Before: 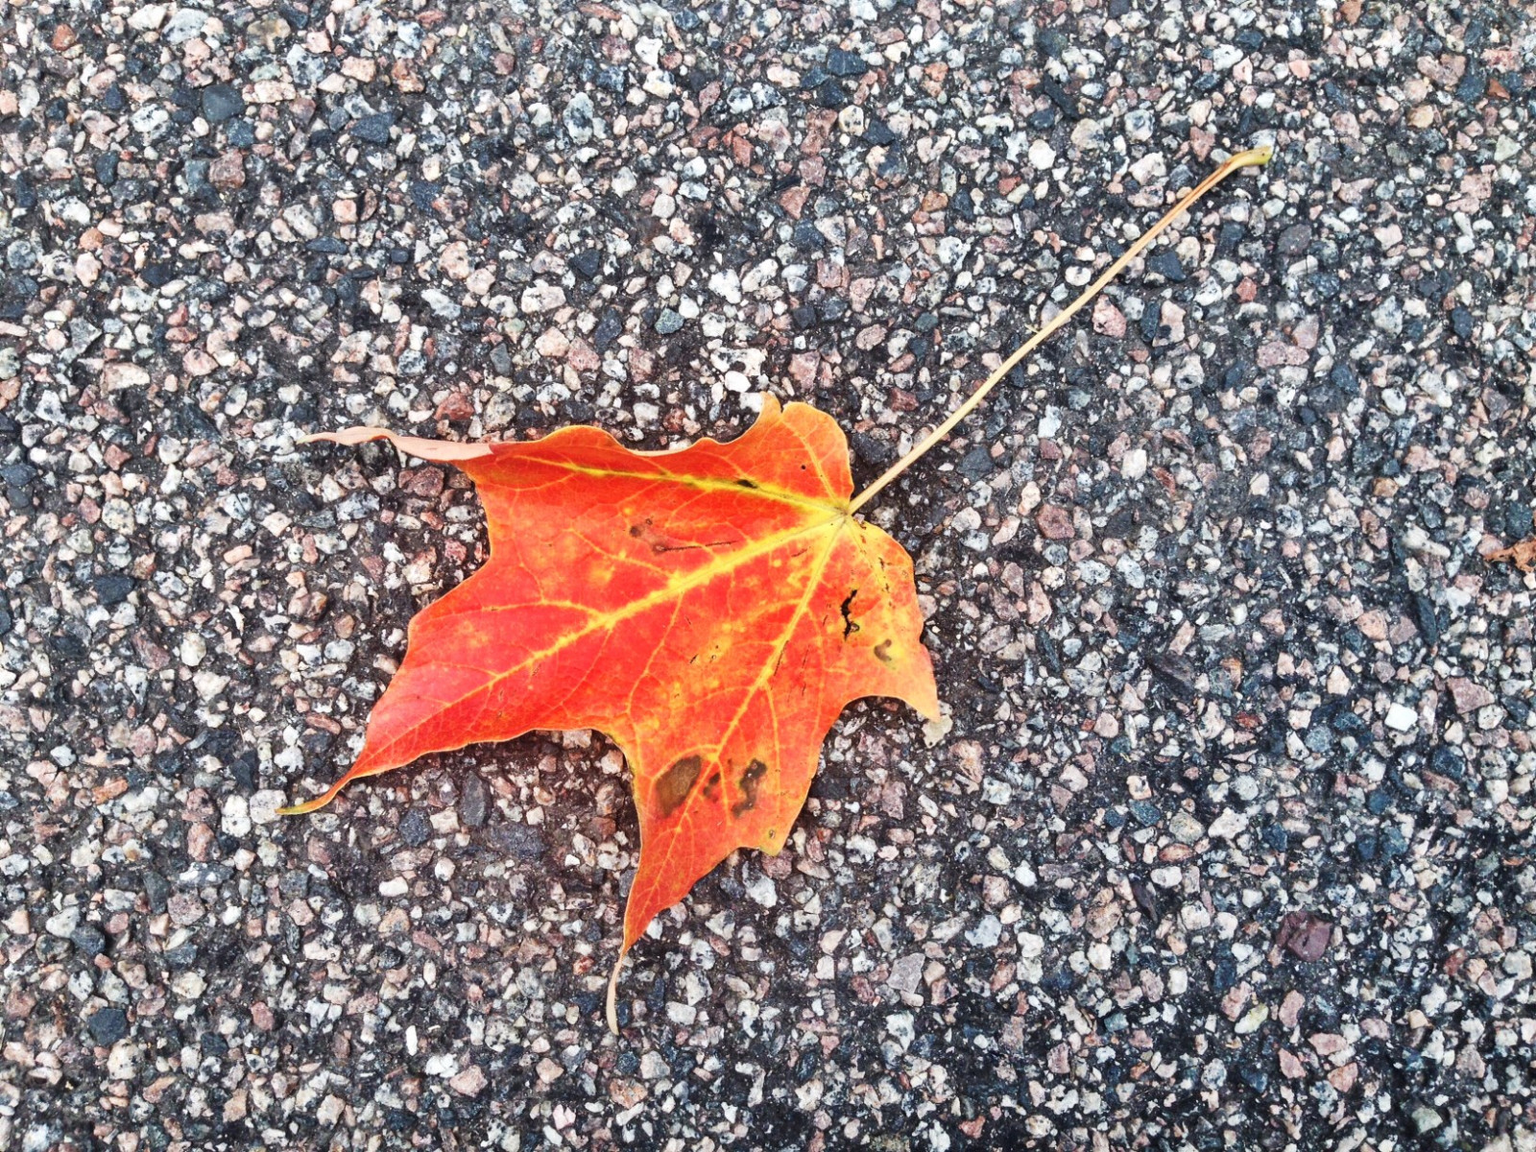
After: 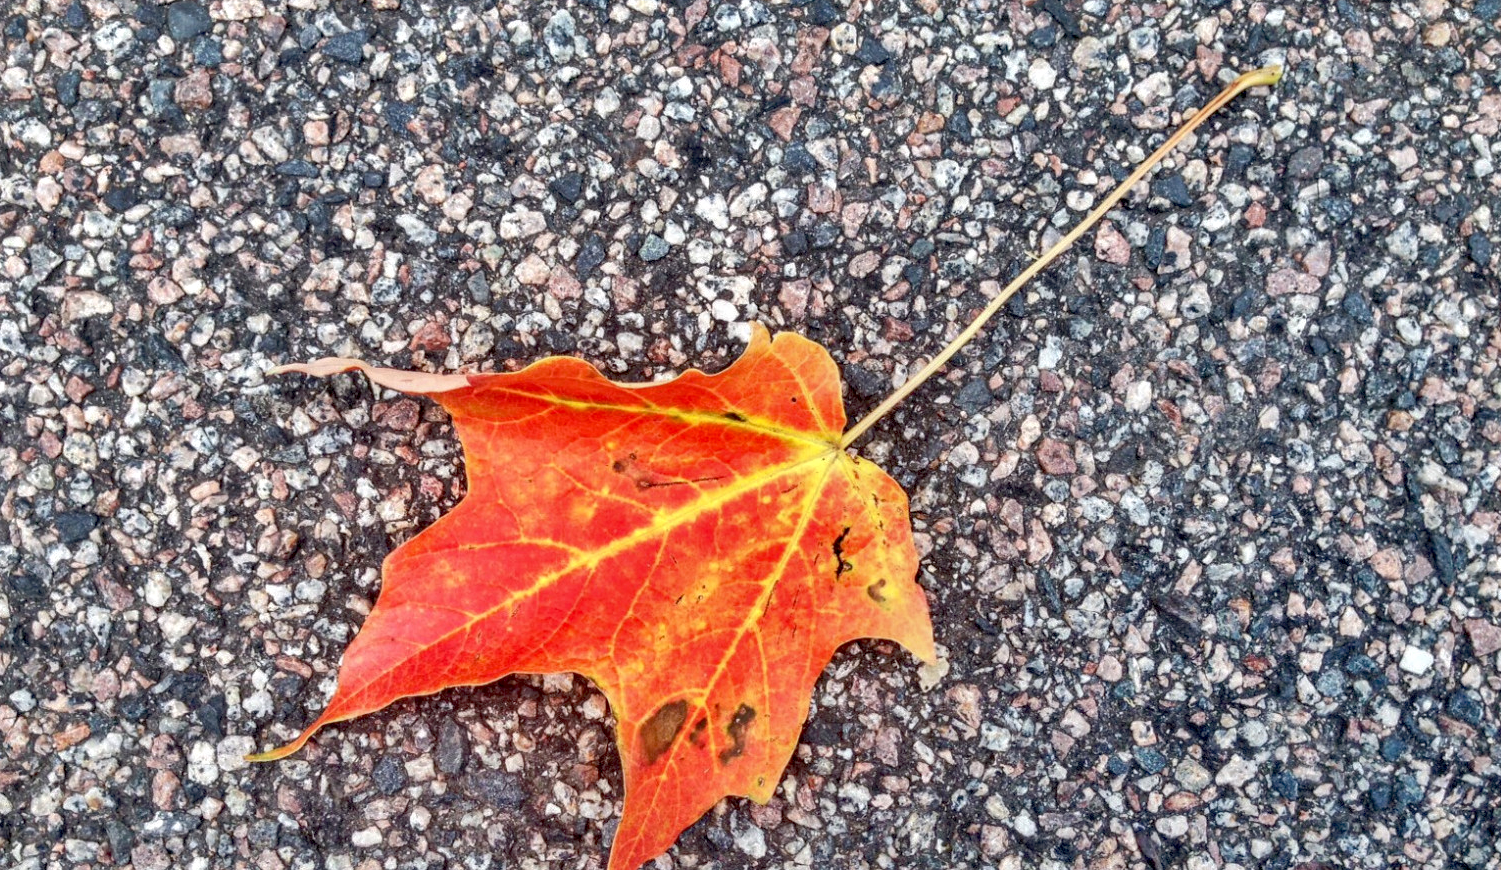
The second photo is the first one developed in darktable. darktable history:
local contrast: on, module defaults
shadows and highlights: on, module defaults
exposure: black level correction 0.01, exposure 0.014 EV, compensate highlight preservation false
crop: left 2.737%, top 7.287%, right 3.421%, bottom 20.179%
